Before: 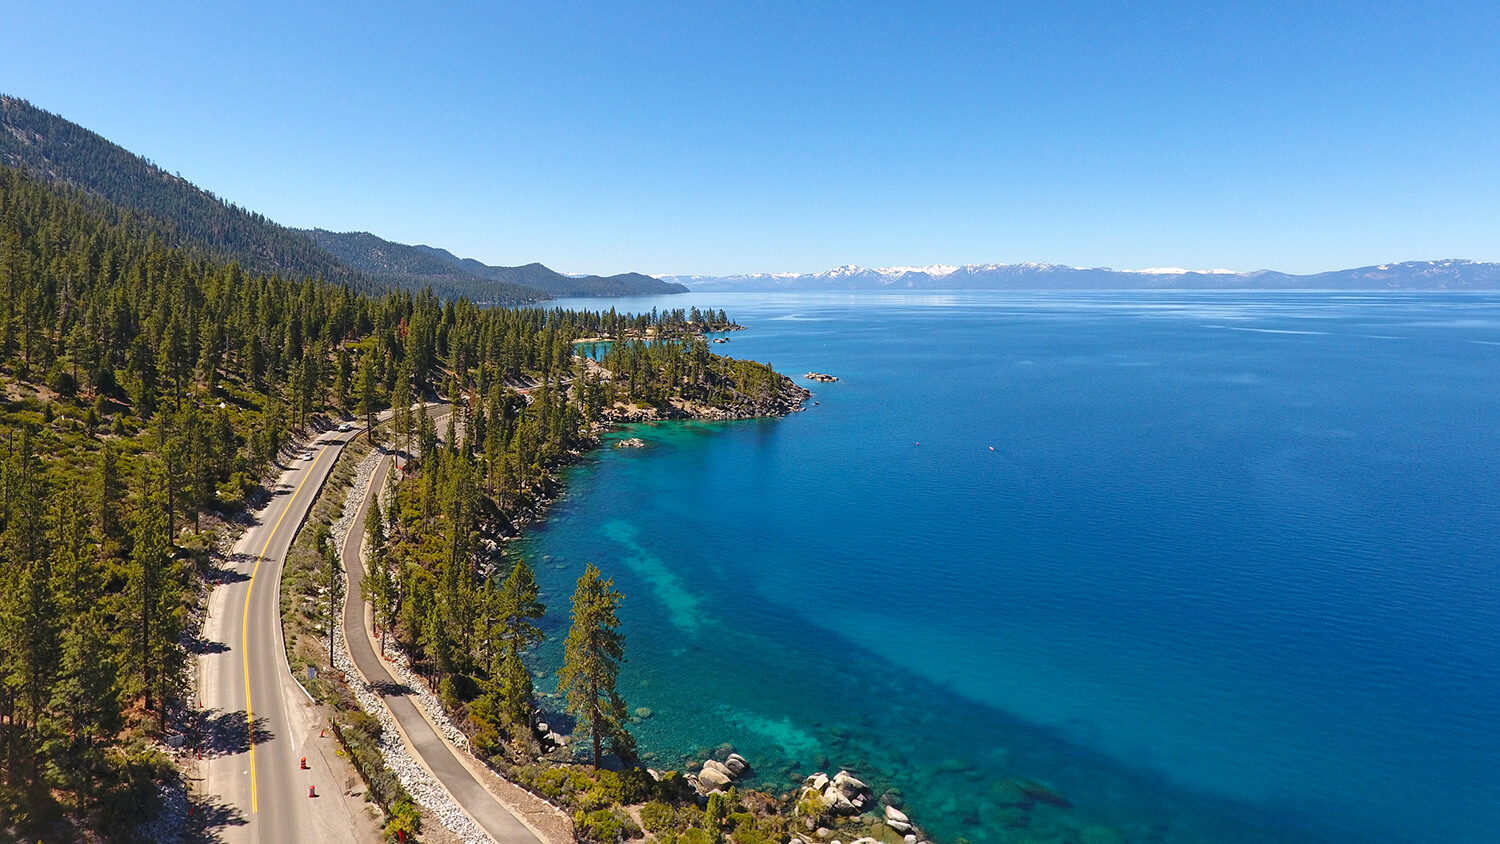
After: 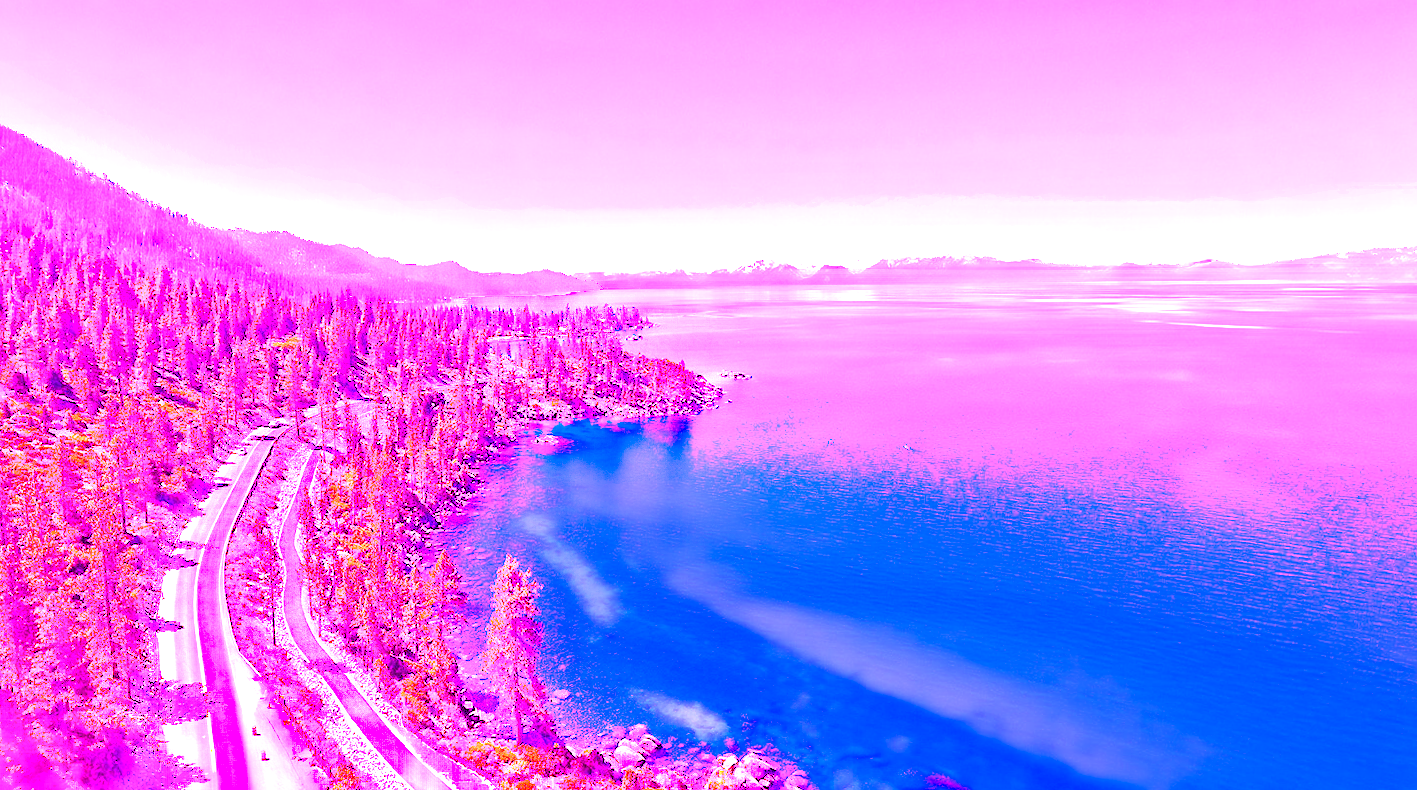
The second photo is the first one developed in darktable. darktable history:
white balance: red 8, blue 8
rotate and perspective: rotation 0.062°, lens shift (vertical) 0.115, lens shift (horizontal) -0.133, crop left 0.047, crop right 0.94, crop top 0.061, crop bottom 0.94
contrast equalizer: y [[0.514, 0.573, 0.581, 0.508, 0.5, 0.5], [0.5 ×6], [0.5 ×6], [0 ×6], [0 ×6]]
rgb levels: levels [[0.01, 0.419, 0.839], [0, 0.5, 1], [0, 0.5, 1]]
